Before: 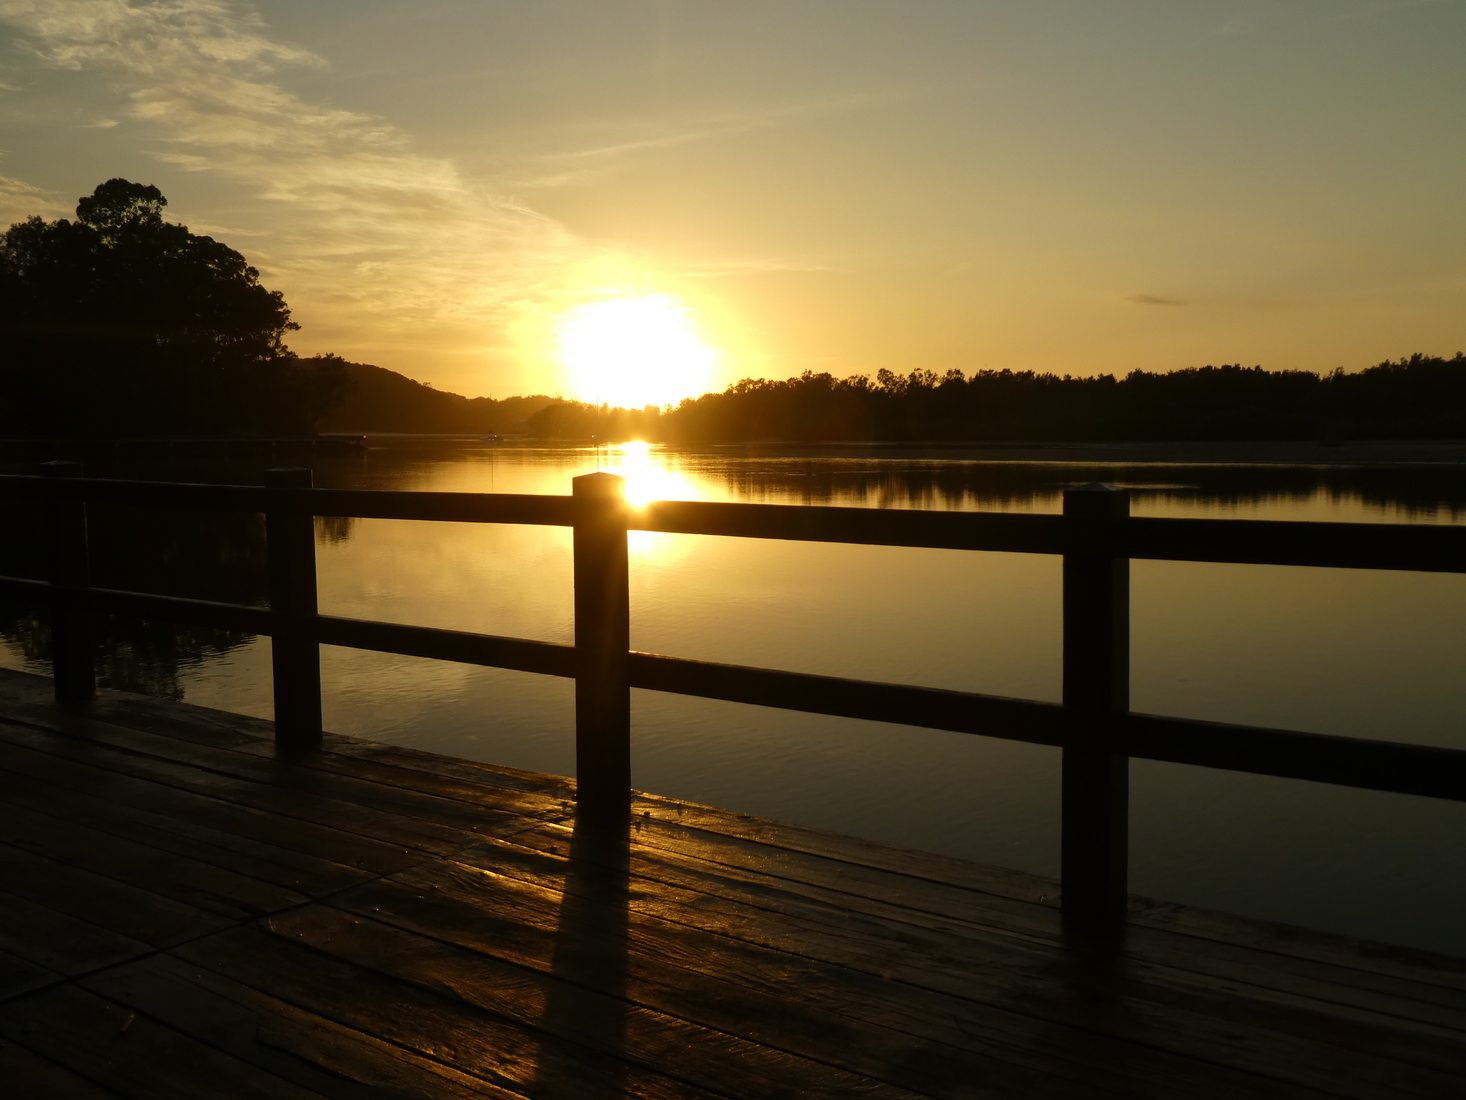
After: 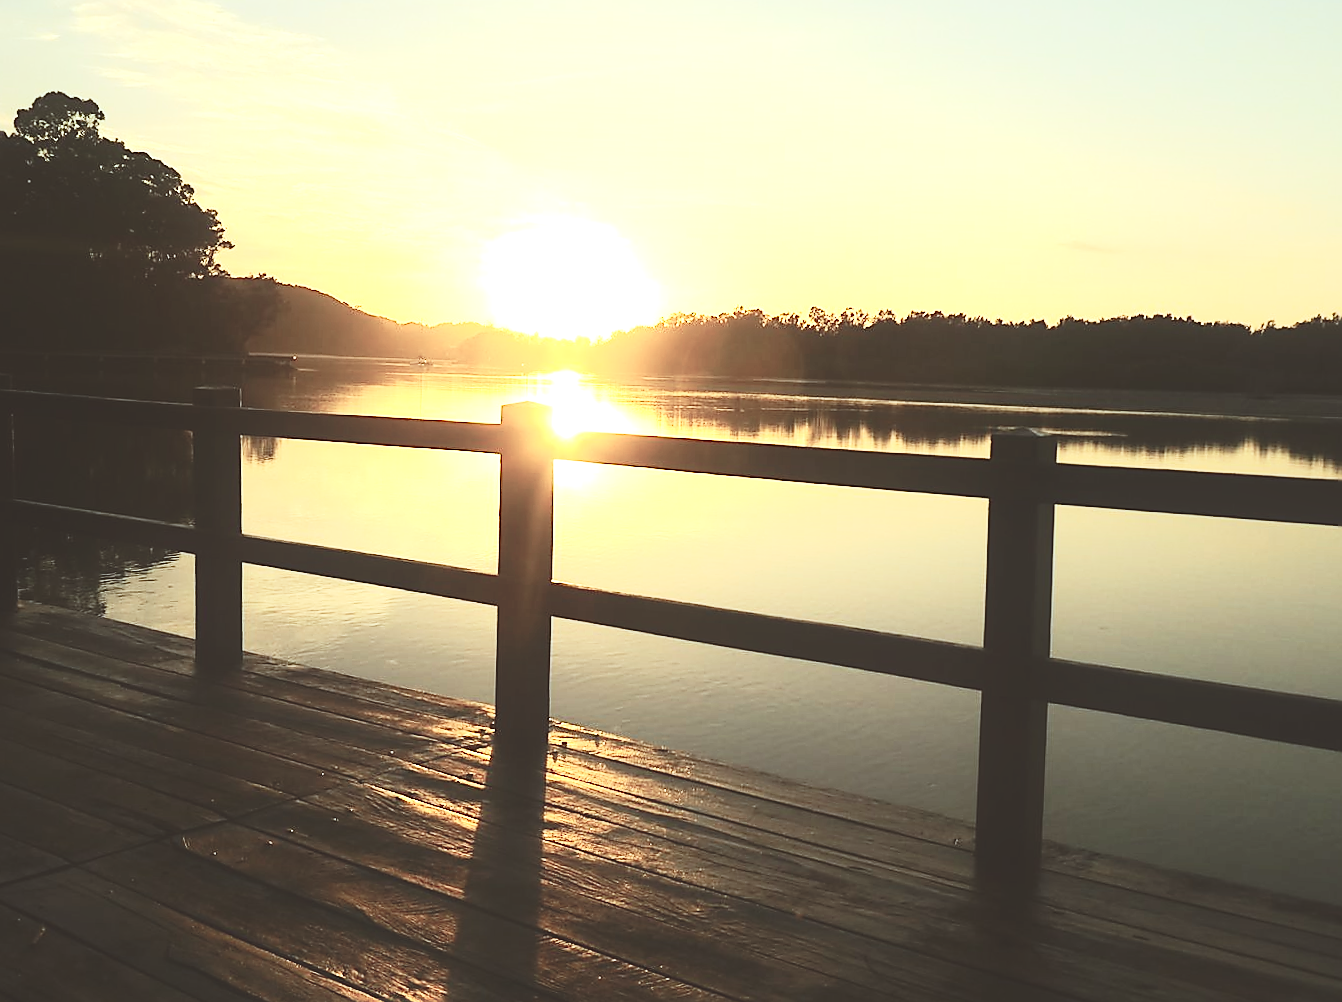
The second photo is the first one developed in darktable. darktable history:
crop and rotate: angle -1.88°, left 3.112%, top 4.214%, right 1.398%, bottom 0.703%
exposure: black level correction -0.023, exposure 1.396 EV, compensate exposure bias true, compensate highlight preservation false
color correction: highlights a* -5.12, highlights b* -3.04, shadows a* 3.75, shadows b* 4.16
sharpen: radius 1.368, amount 1.254, threshold 0.659
tone curve: curves: ch0 [(0, 0) (0.135, 0.09) (0.326, 0.386) (0.489, 0.573) (0.663, 0.749) (0.854, 0.897) (1, 0.974)]; ch1 [(0, 0) (0.366, 0.367) (0.475, 0.453) (0.494, 0.493) (0.504, 0.497) (0.544, 0.569) (0.562, 0.605) (0.622, 0.694) (1, 1)]; ch2 [(0, 0) (0.333, 0.346) (0.375, 0.375) (0.424, 0.43) (0.476, 0.492) (0.502, 0.503) (0.533, 0.534) (0.572, 0.603) (0.605, 0.656) (0.641, 0.709) (1, 1)], preserve colors none
tone equalizer: -8 EV -0.425 EV, -7 EV -0.384 EV, -6 EV -0.318 EV, -5 EV -0.2 EV, -3 EV 0.218 EV, -2 EV 0.305 EV, -1 EV 0.399 EV, +0 EV 0.429 EV, mask exposure compensation -0.486 EV
contrast brightness saturation: contrast 0.295
